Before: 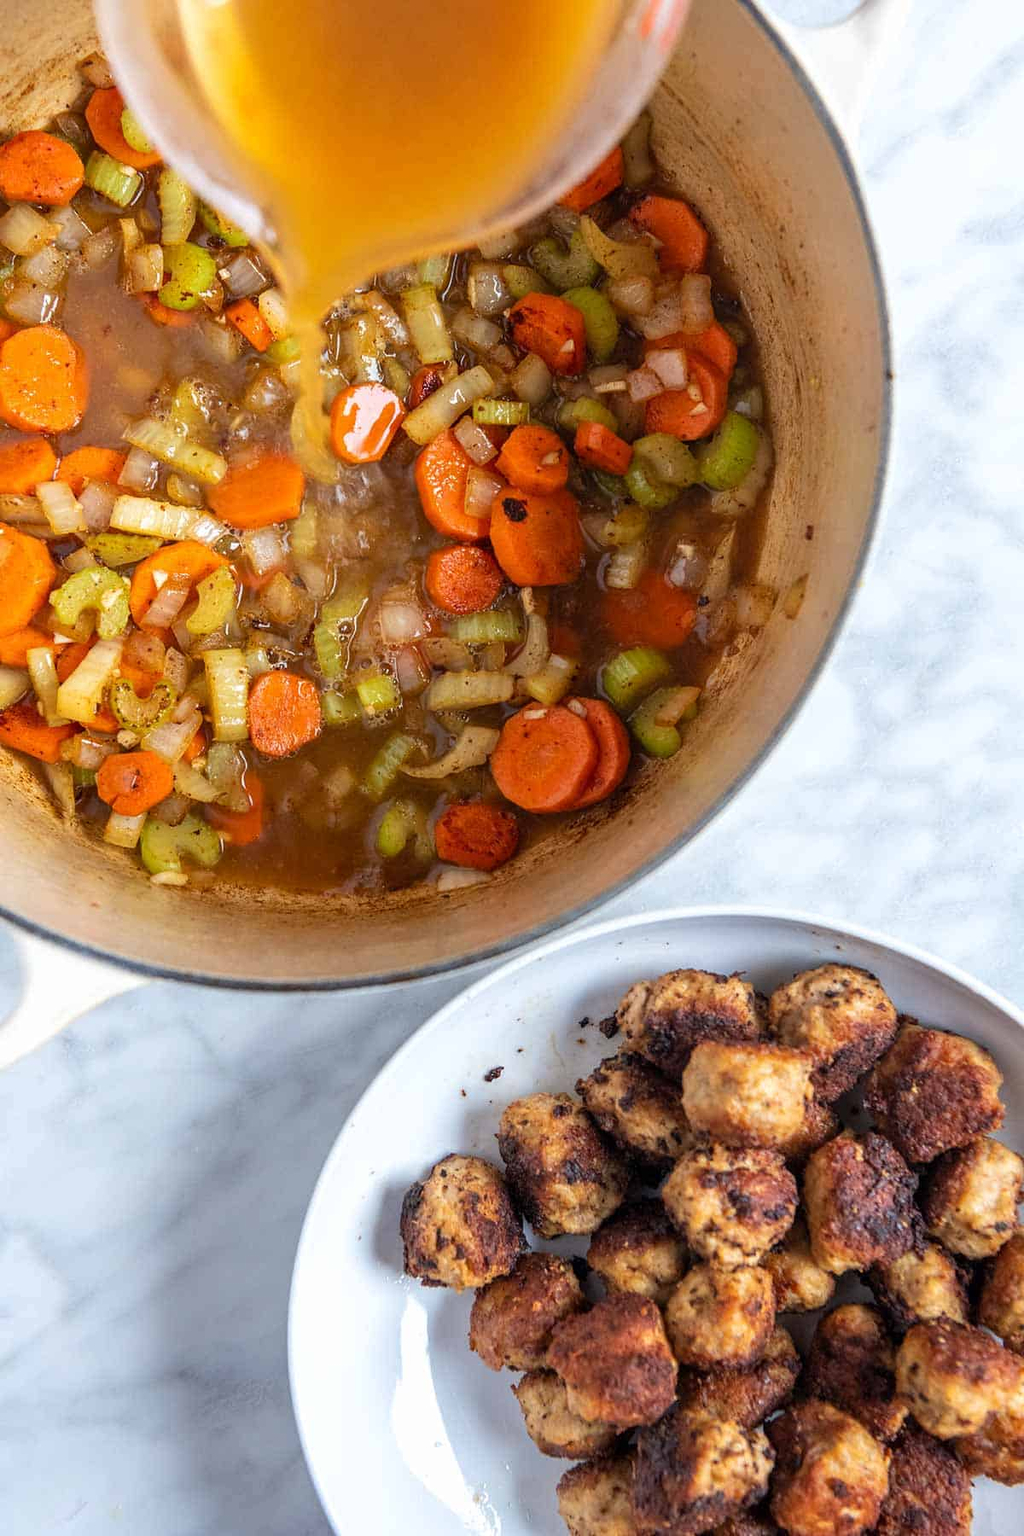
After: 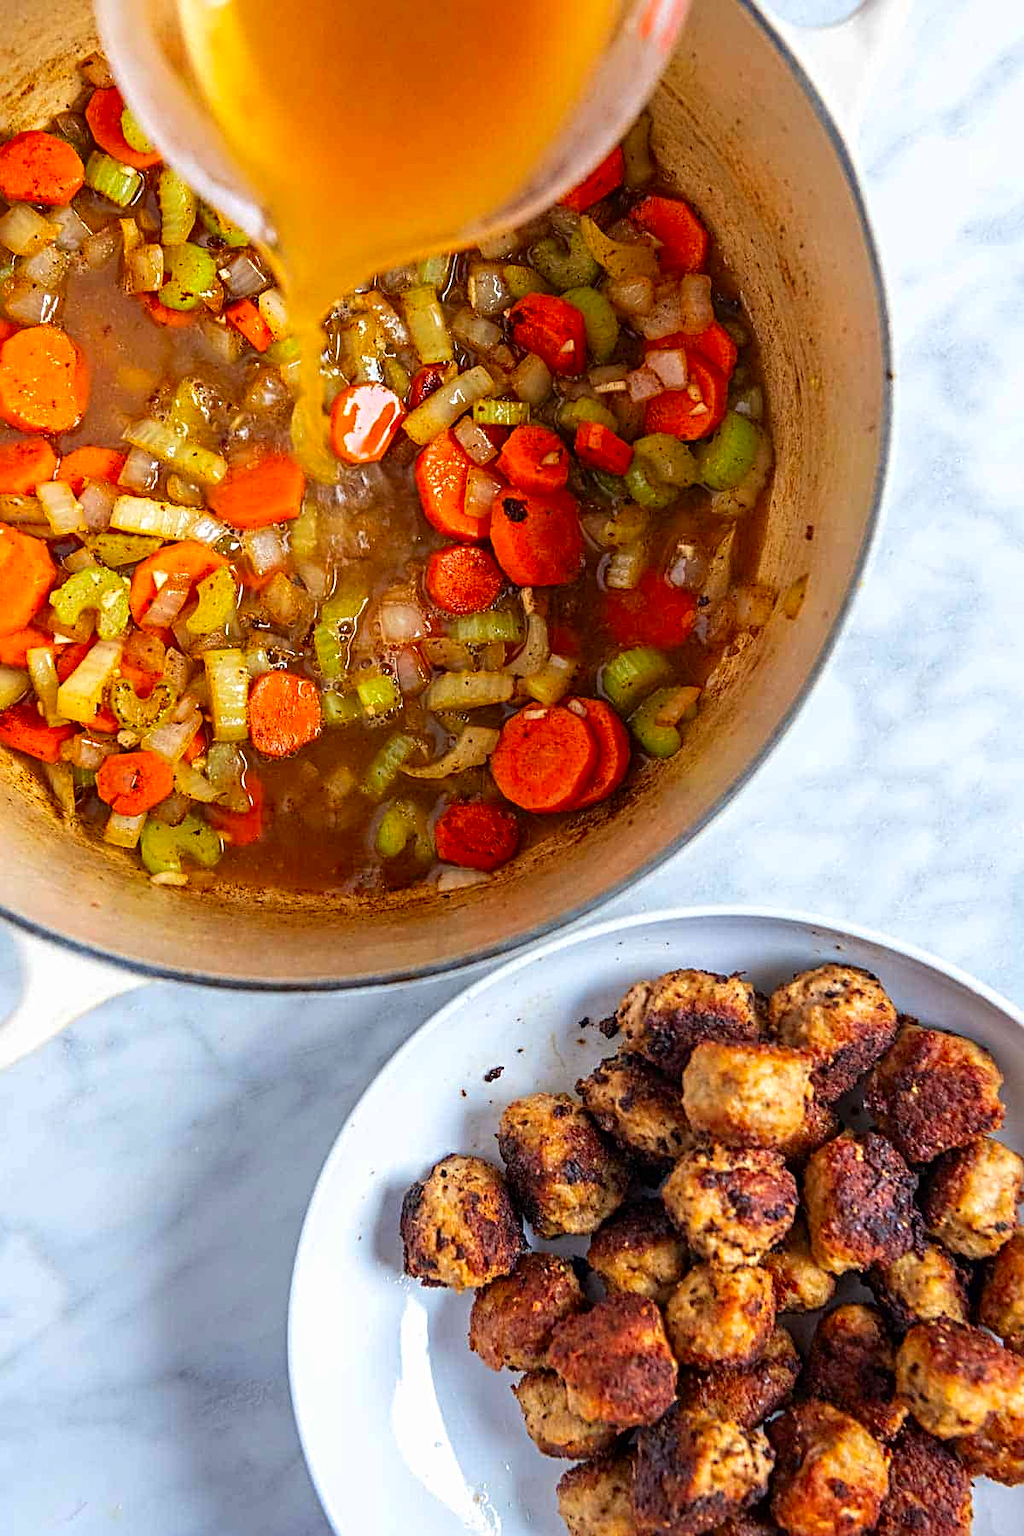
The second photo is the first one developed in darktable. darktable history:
sharpen: radius 4
contrast brightness saturation: brightness -0.02, saturation 0.35
